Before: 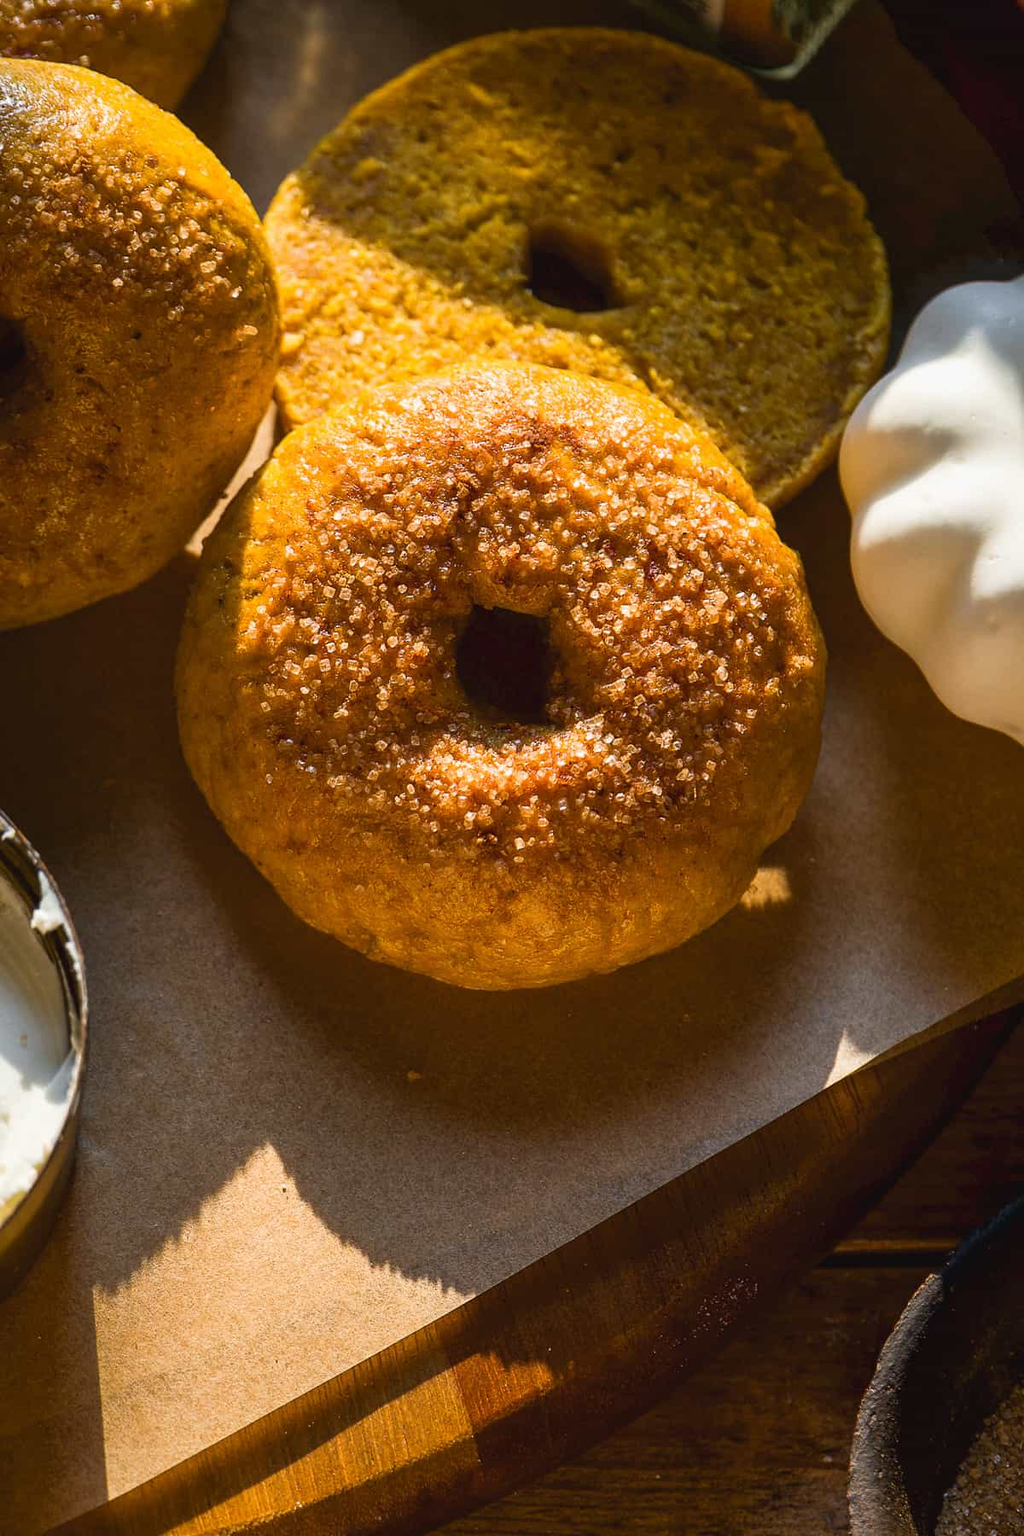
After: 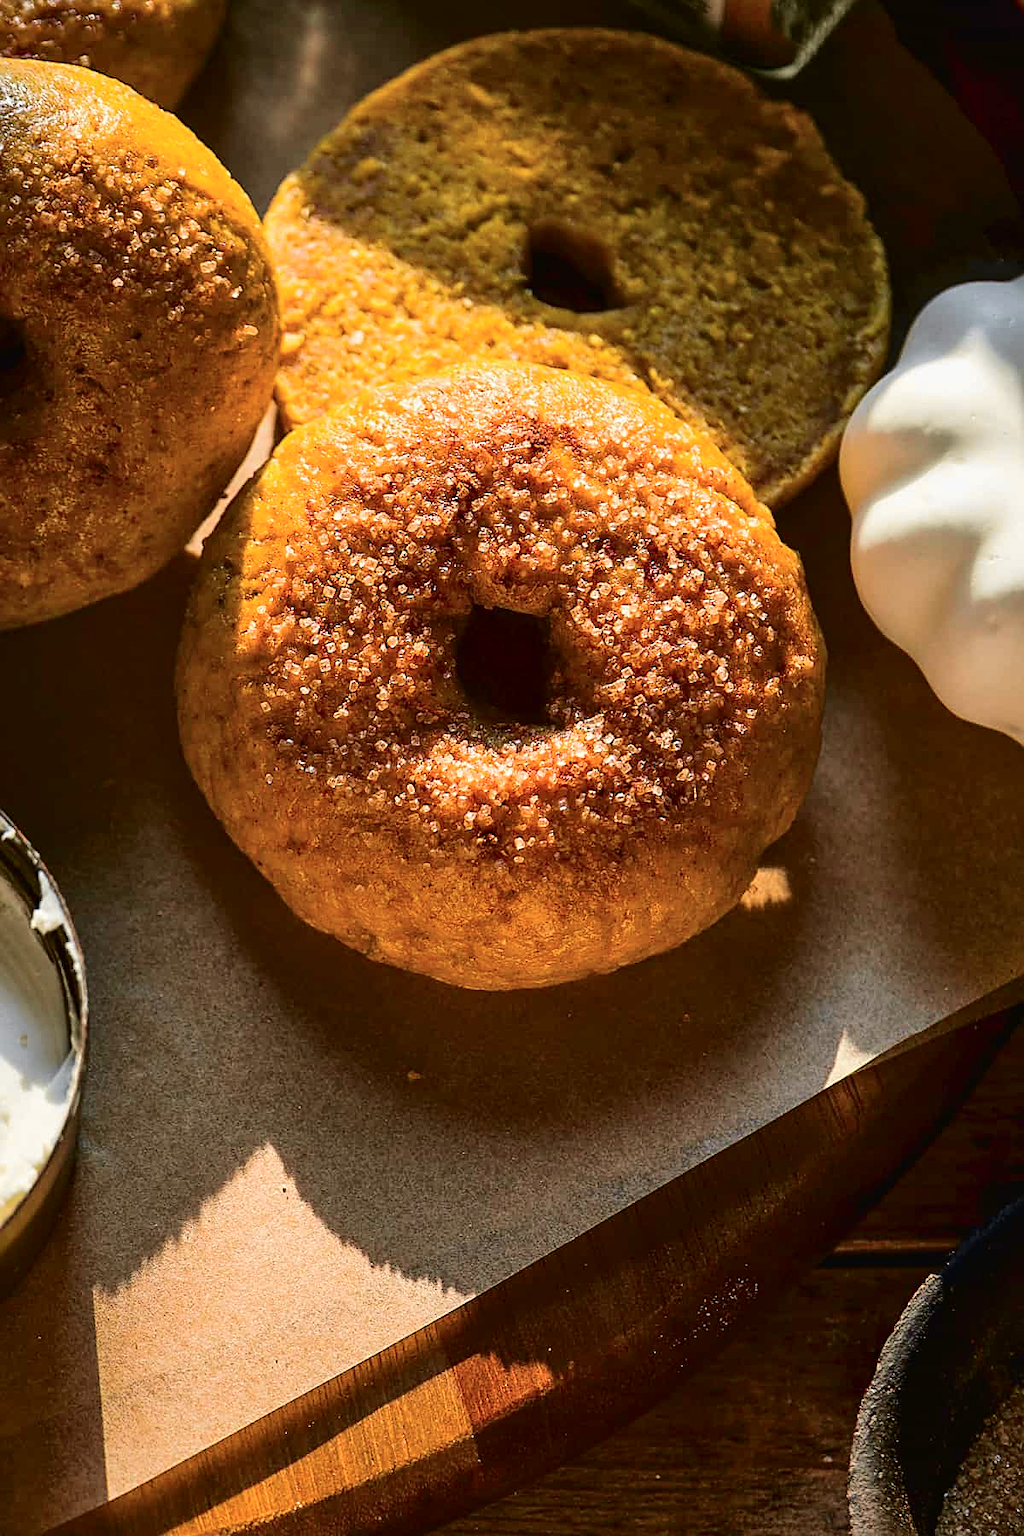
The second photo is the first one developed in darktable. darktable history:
sharpen: on, module defaults
tone curve: curves: ch0 [(0.003, 0) (0.066, 0.031) (0.163, 0.112) (0.264, 0.238) (0.395, 0.421) (0.517, 0.56) (0.684, 0.734) (0.791, 0.814) (1, 1)]; ch1 [(0, 0) (0.164, 0.115) (0.337, 0.332) (0.39, 0.398) (0.464, 0.461) (0.501, 0.5) (0.507, 0.5) (0.534, 0.532) (0.577, 0.59) (0.652, 0.681) (0.733, 0.749) (0.811, 0.796) (1, 1)]; ch2 [(0, 0) (0.337, 0.382) (0.464, 0.476) (0.501, 0.502) (0.527, 0.54) (0.551, 0.565) (0.6, 0.59) (0.687, 0.675) (1, 1)], color space Lab, independent channels, preserve colors none
shadows and highlights: shadows 29.38, highlights -28.96, low approximation 0.01, soften with gaussian
